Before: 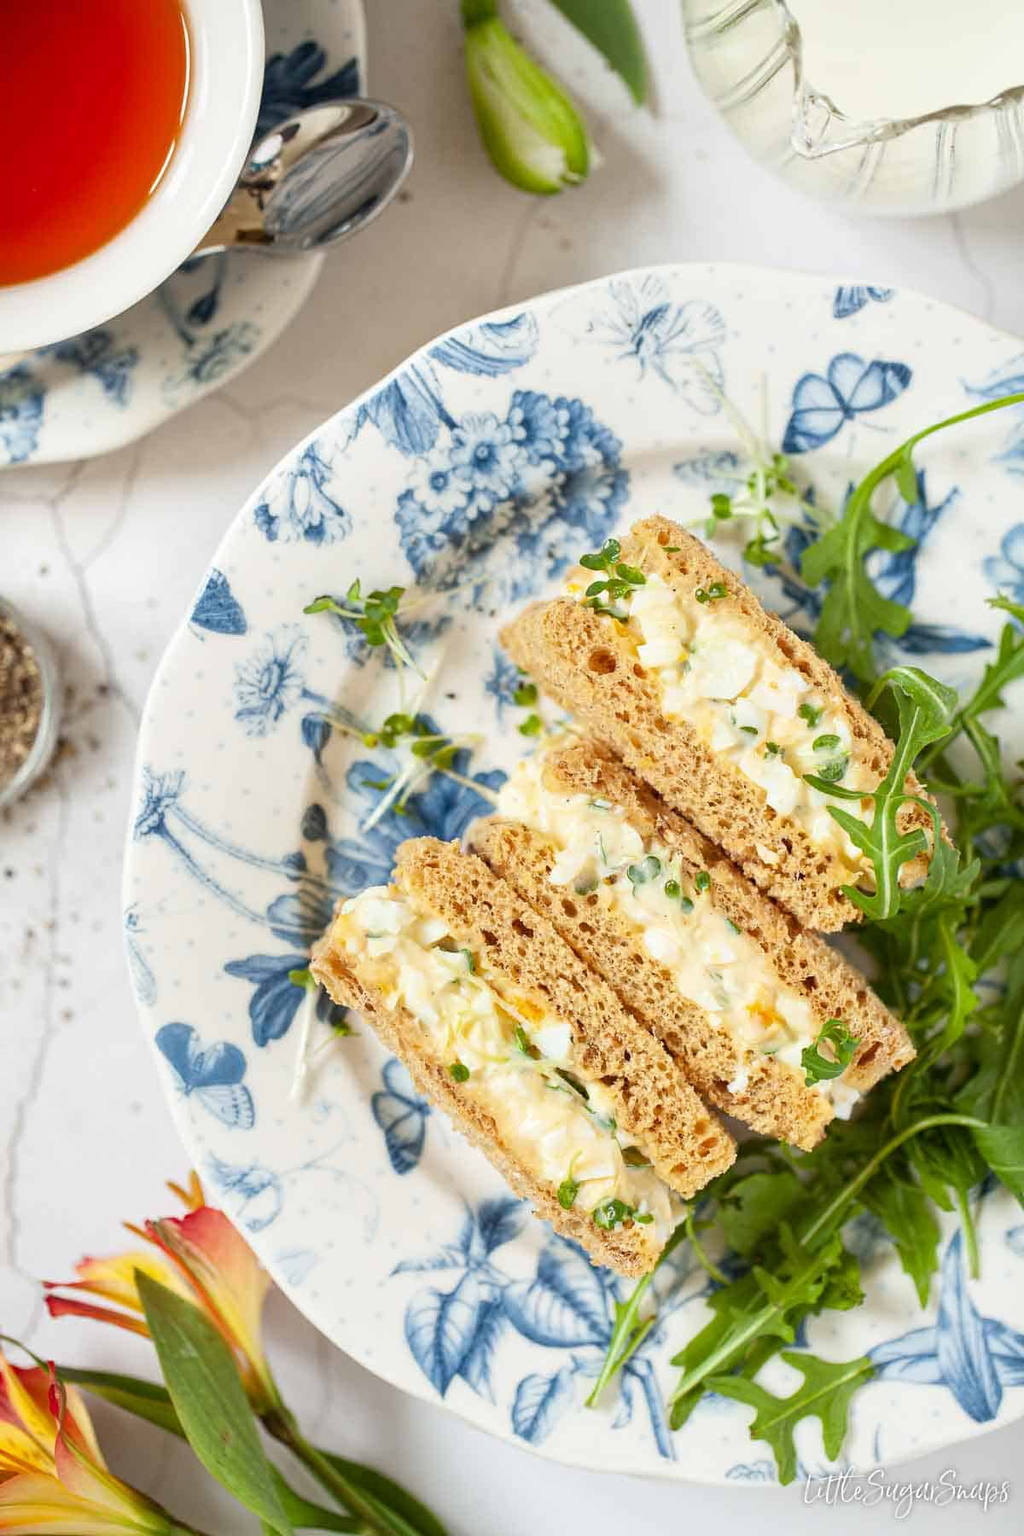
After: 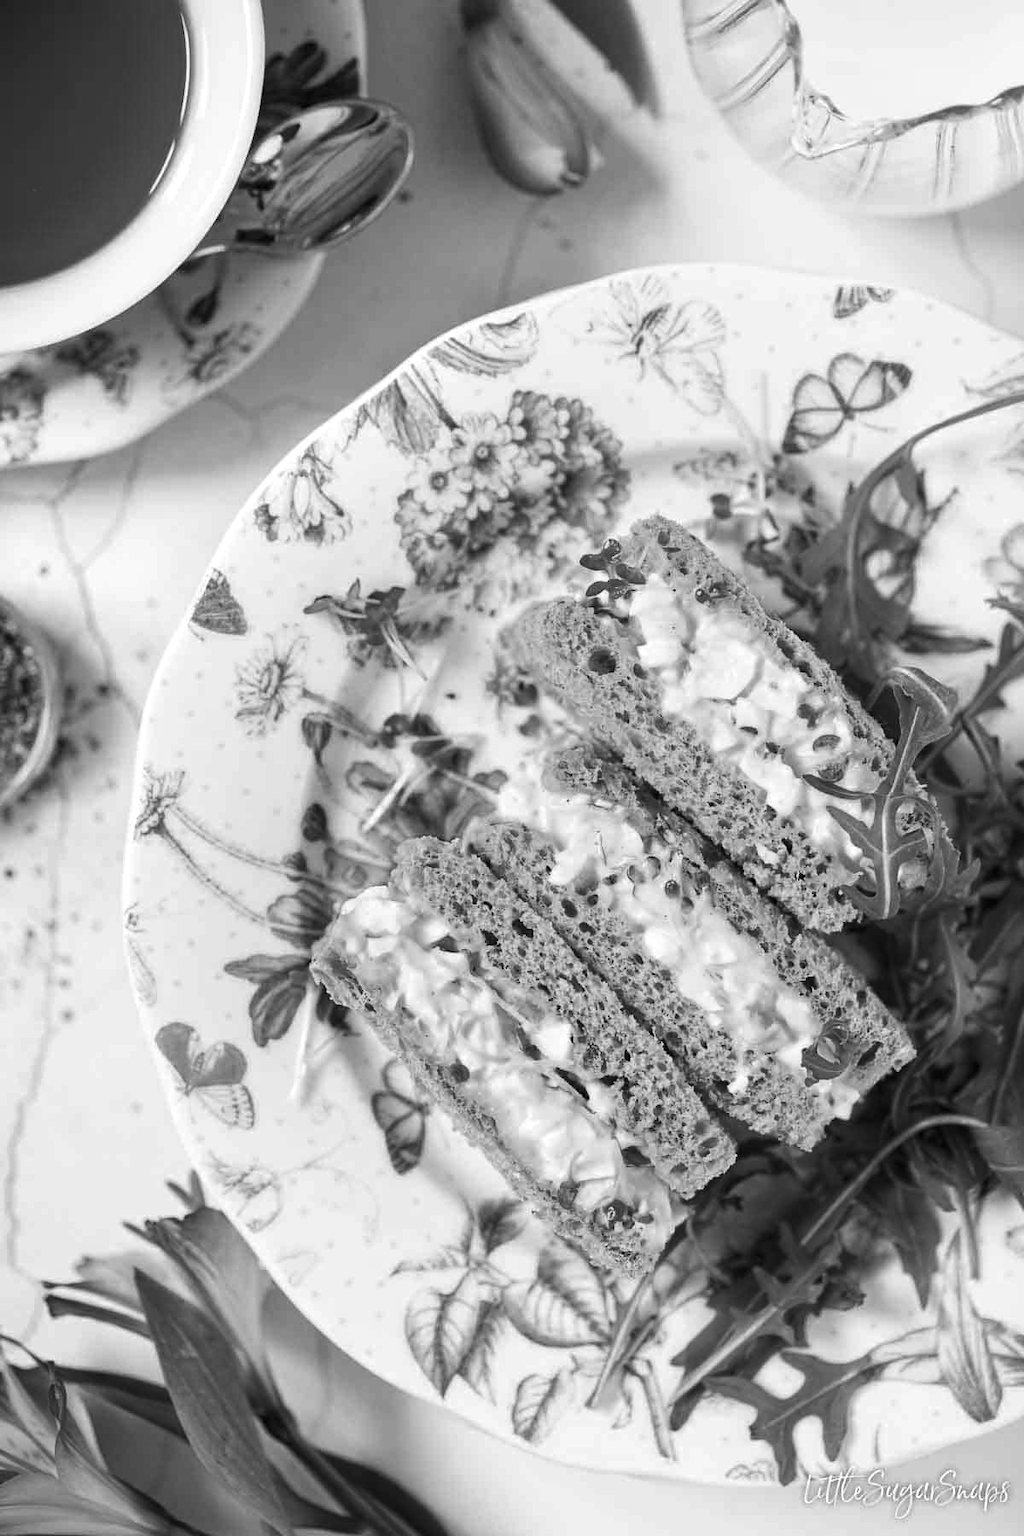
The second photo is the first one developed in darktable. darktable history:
contrast brightness saturation: contrast 0.07, brightness -0.13, saturation 0.058
color calibration: output gray [0.18, 0.41, 0.41, 0], illuminant custom, x 0.389, y 0.387, temperature 3830.41 K
